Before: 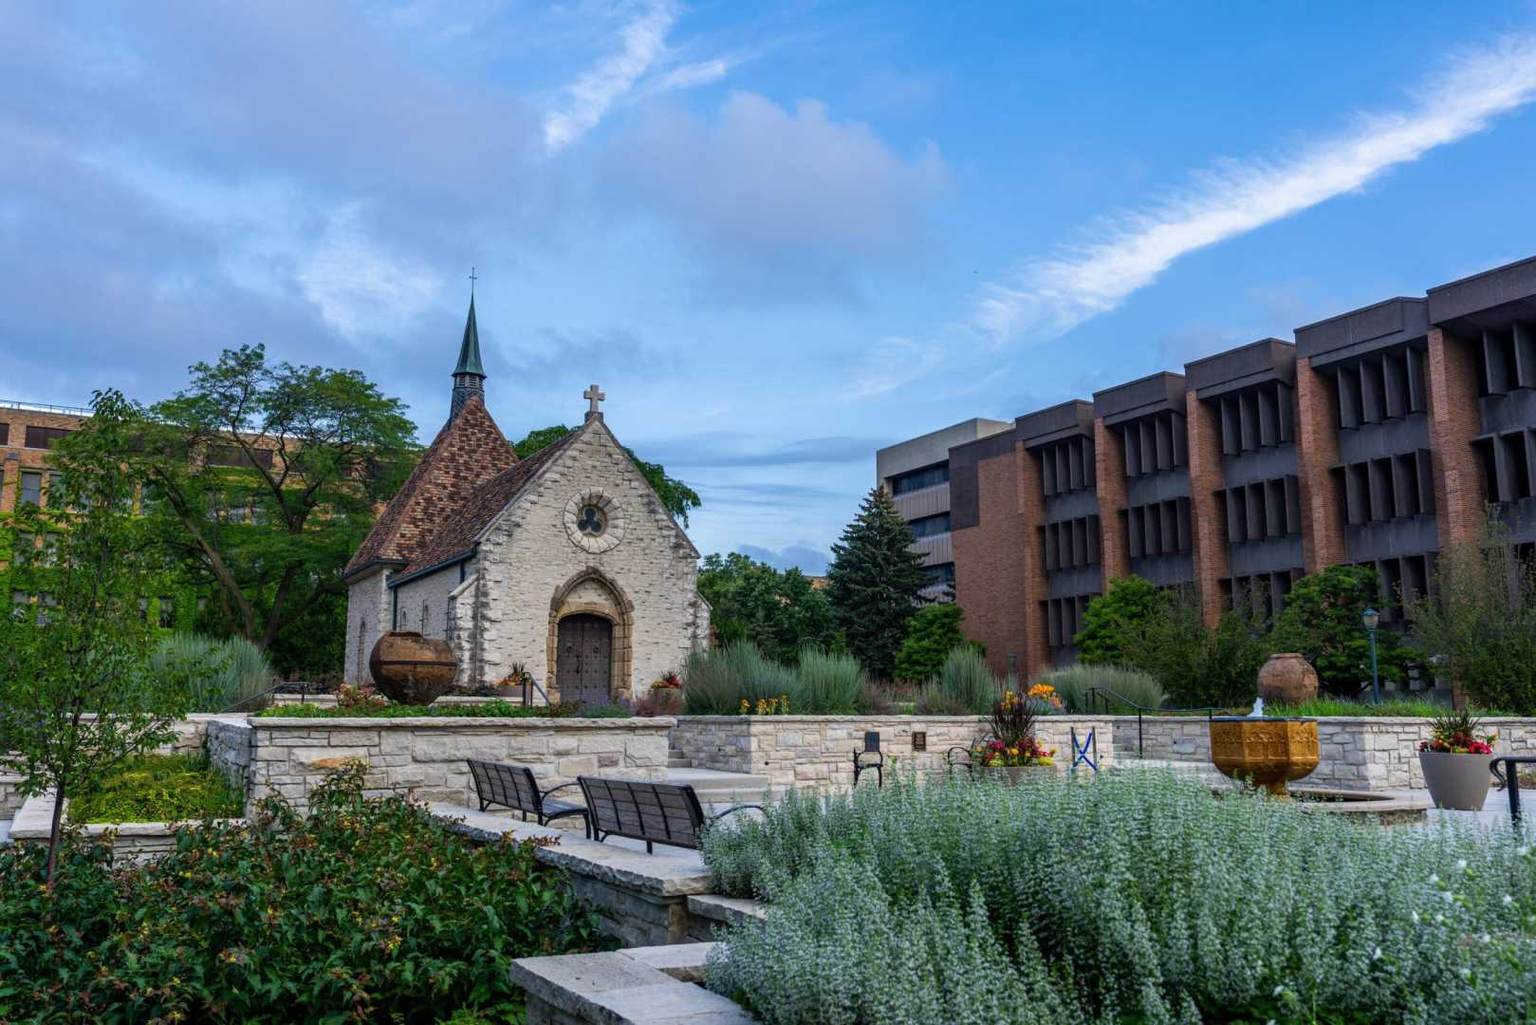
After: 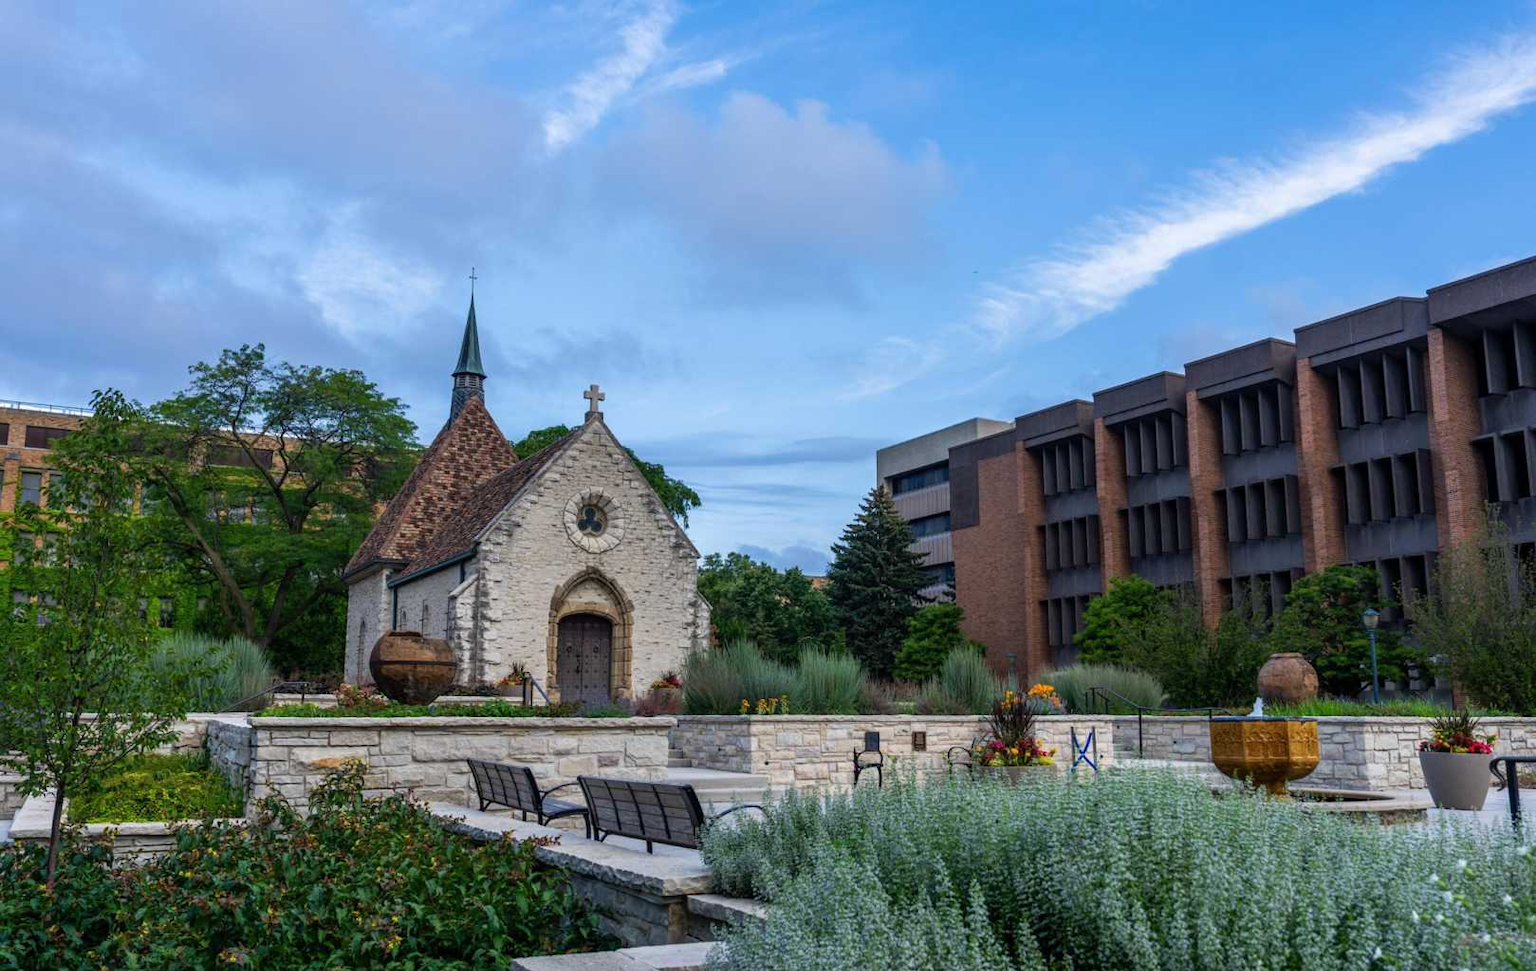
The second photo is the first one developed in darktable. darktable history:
crop and rotate: top 0.012%, bottom 5.108%
tone equalizer: on, module defaults
